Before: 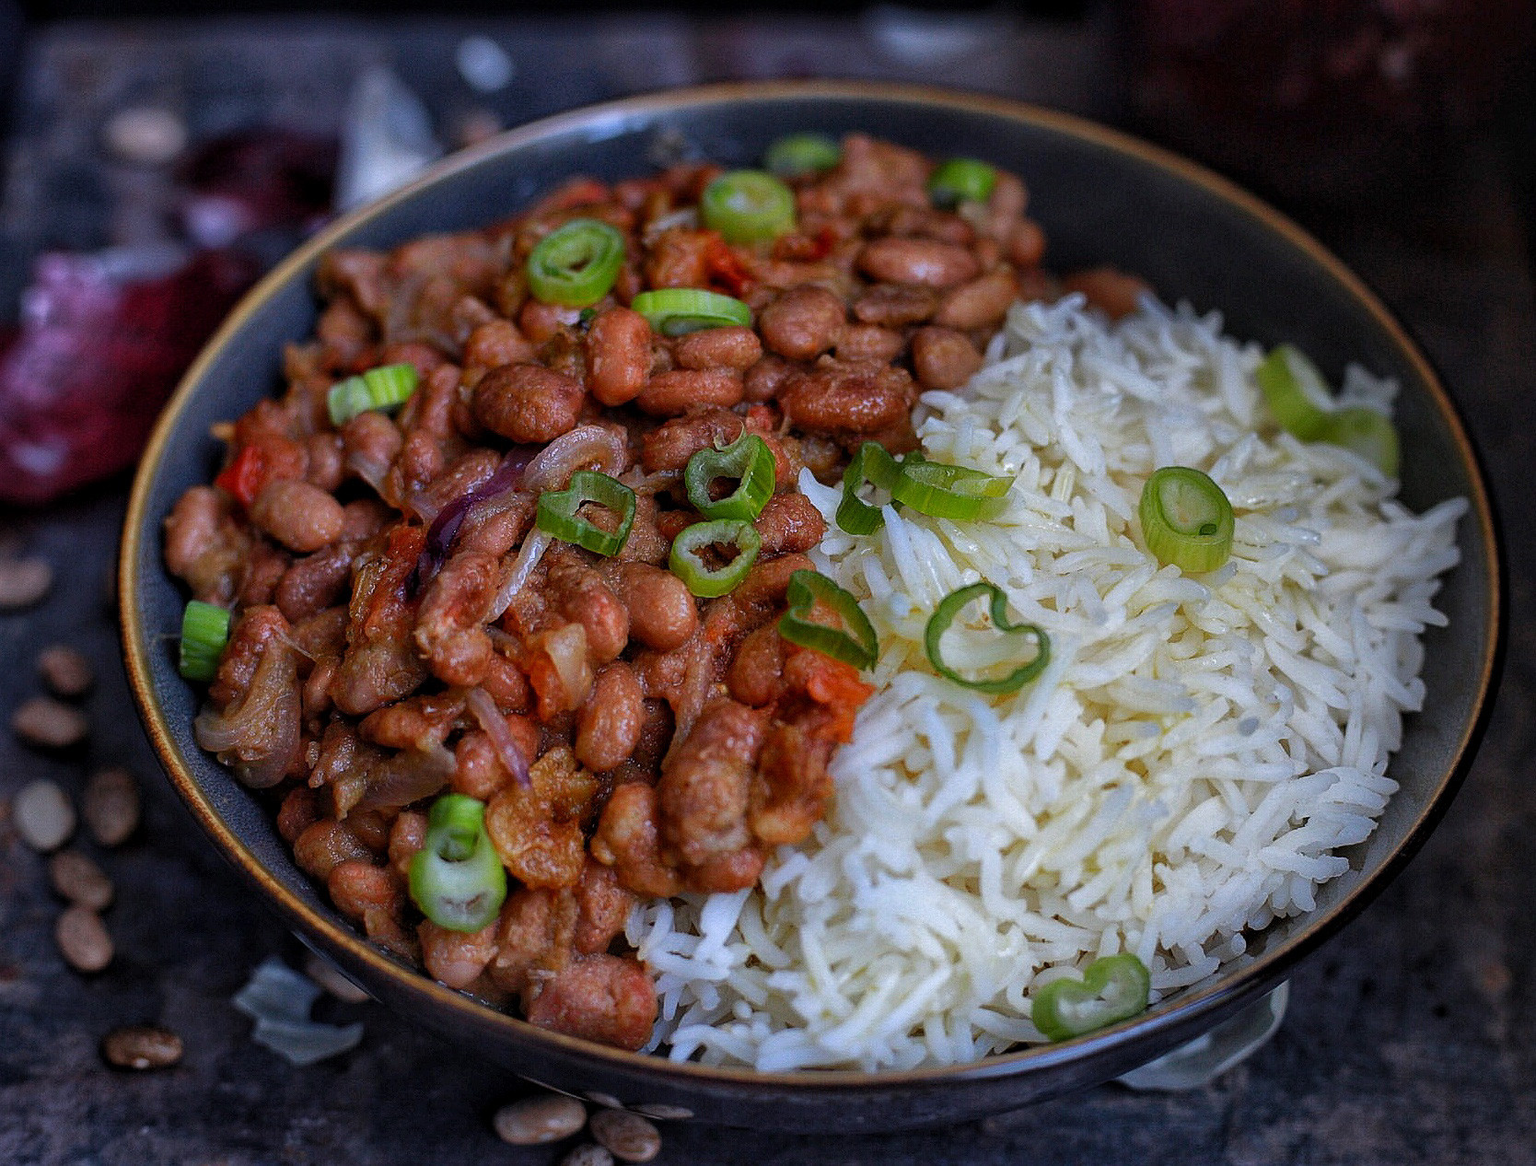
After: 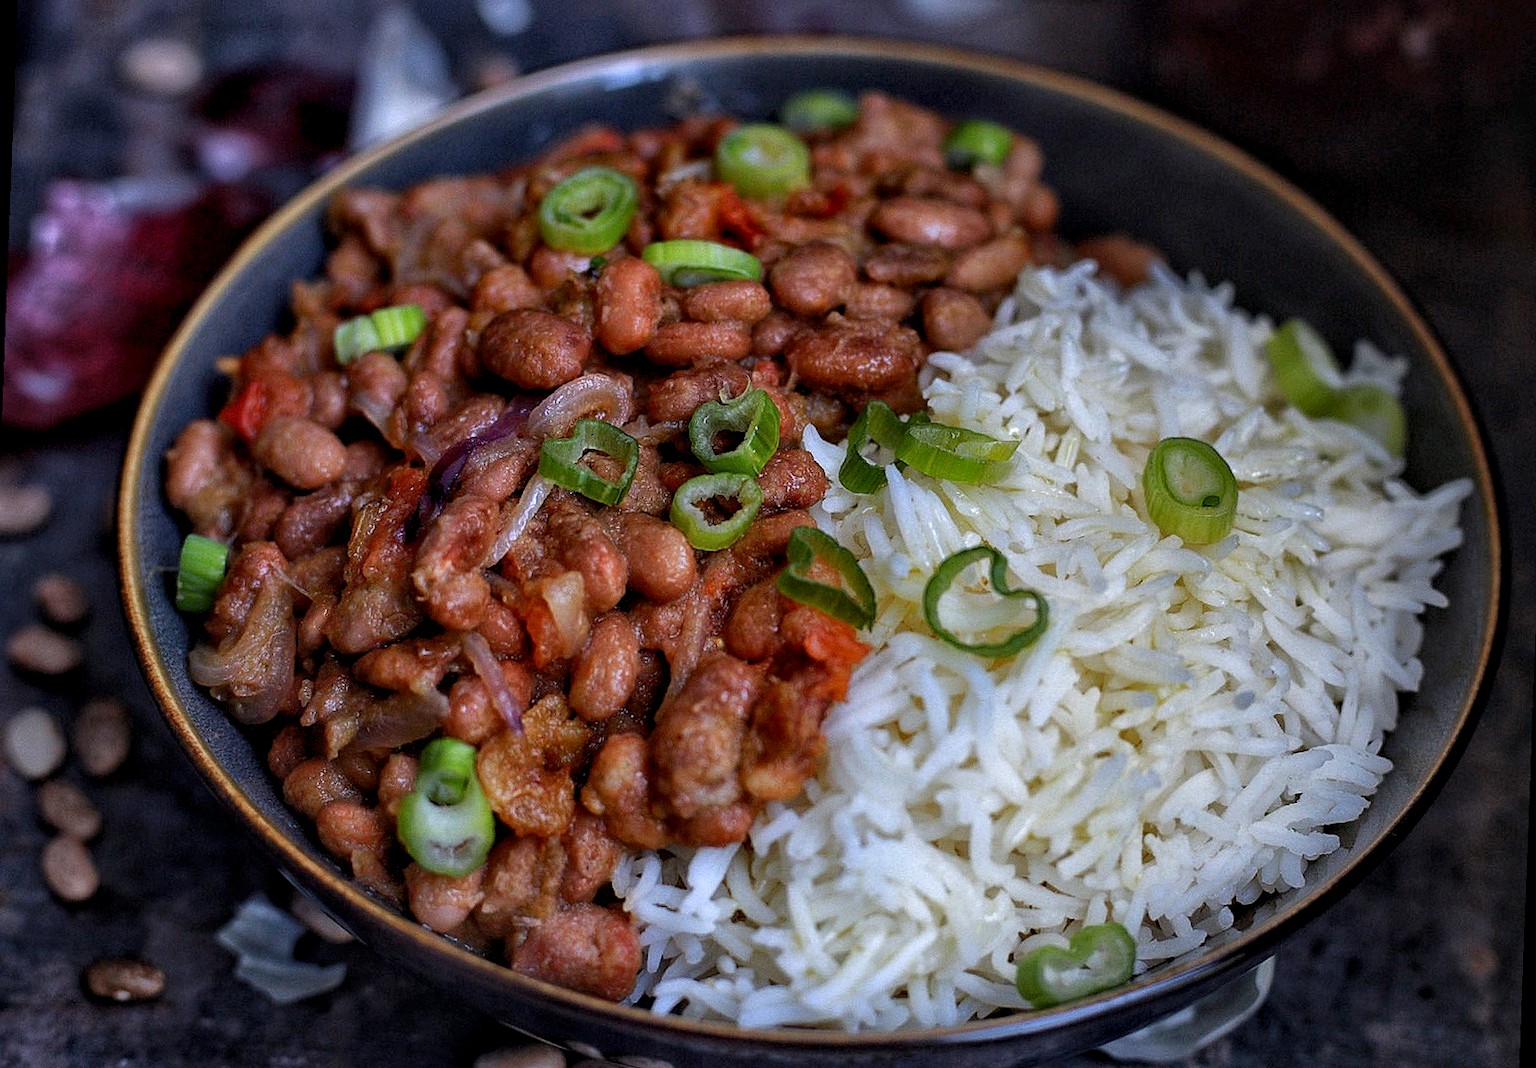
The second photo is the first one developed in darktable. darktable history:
crop: left 1.507%, top 6.147%, right 1.379%, bottom 6.637%
contrast equalizer: y [[0.535, 0.543, 0.548, 0.548, 0.542, 0.532], [0.5 ×6], [0.5 ×6], [0 ×6], [0 ×6]]
rotate and perspective: rotation 2.17°, automatic cropping off
